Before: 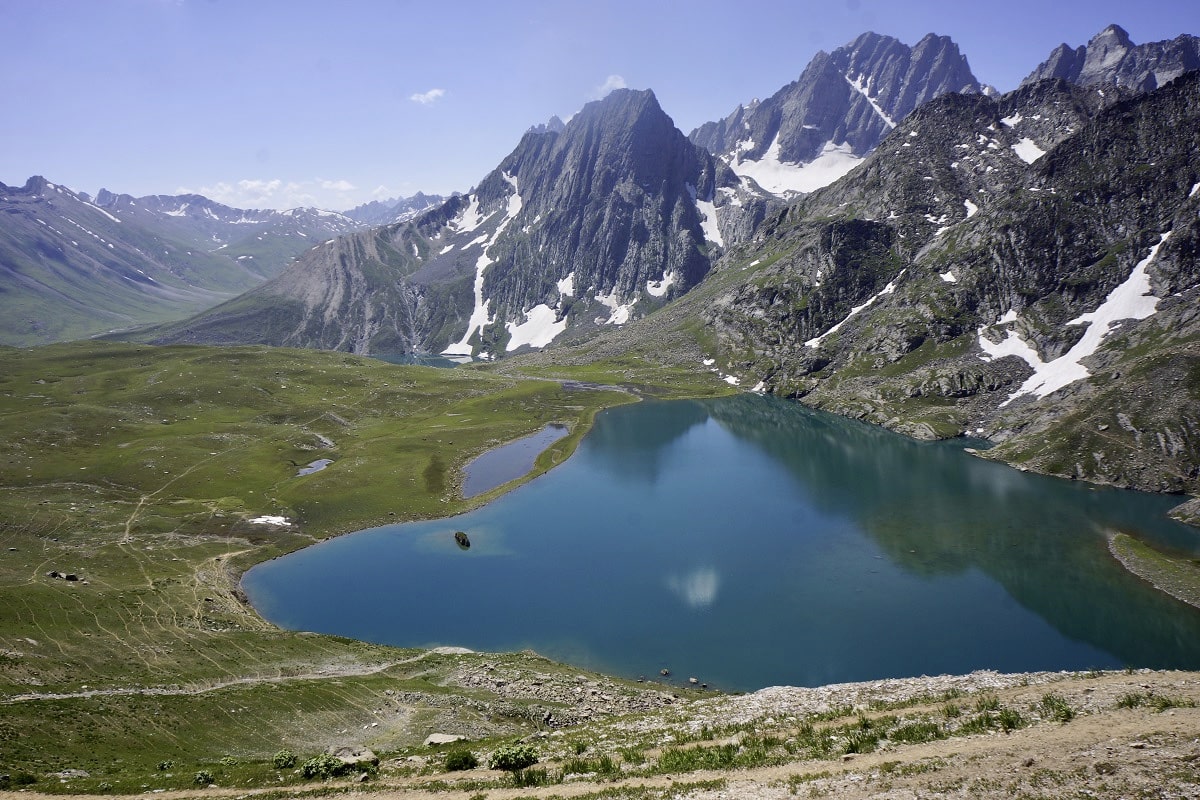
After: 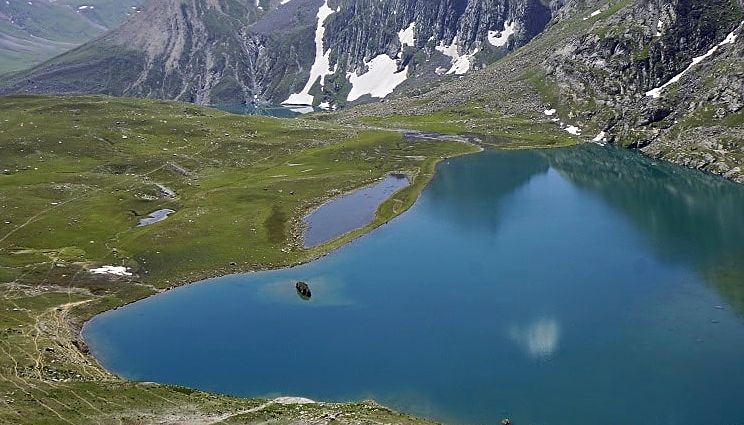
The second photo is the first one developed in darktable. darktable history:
color balance rgb: global vibrance 10%
crop: left 13.312%, top 31.28%, right 24.627%, bottom 15.582%
sharpen: on, module defaults
